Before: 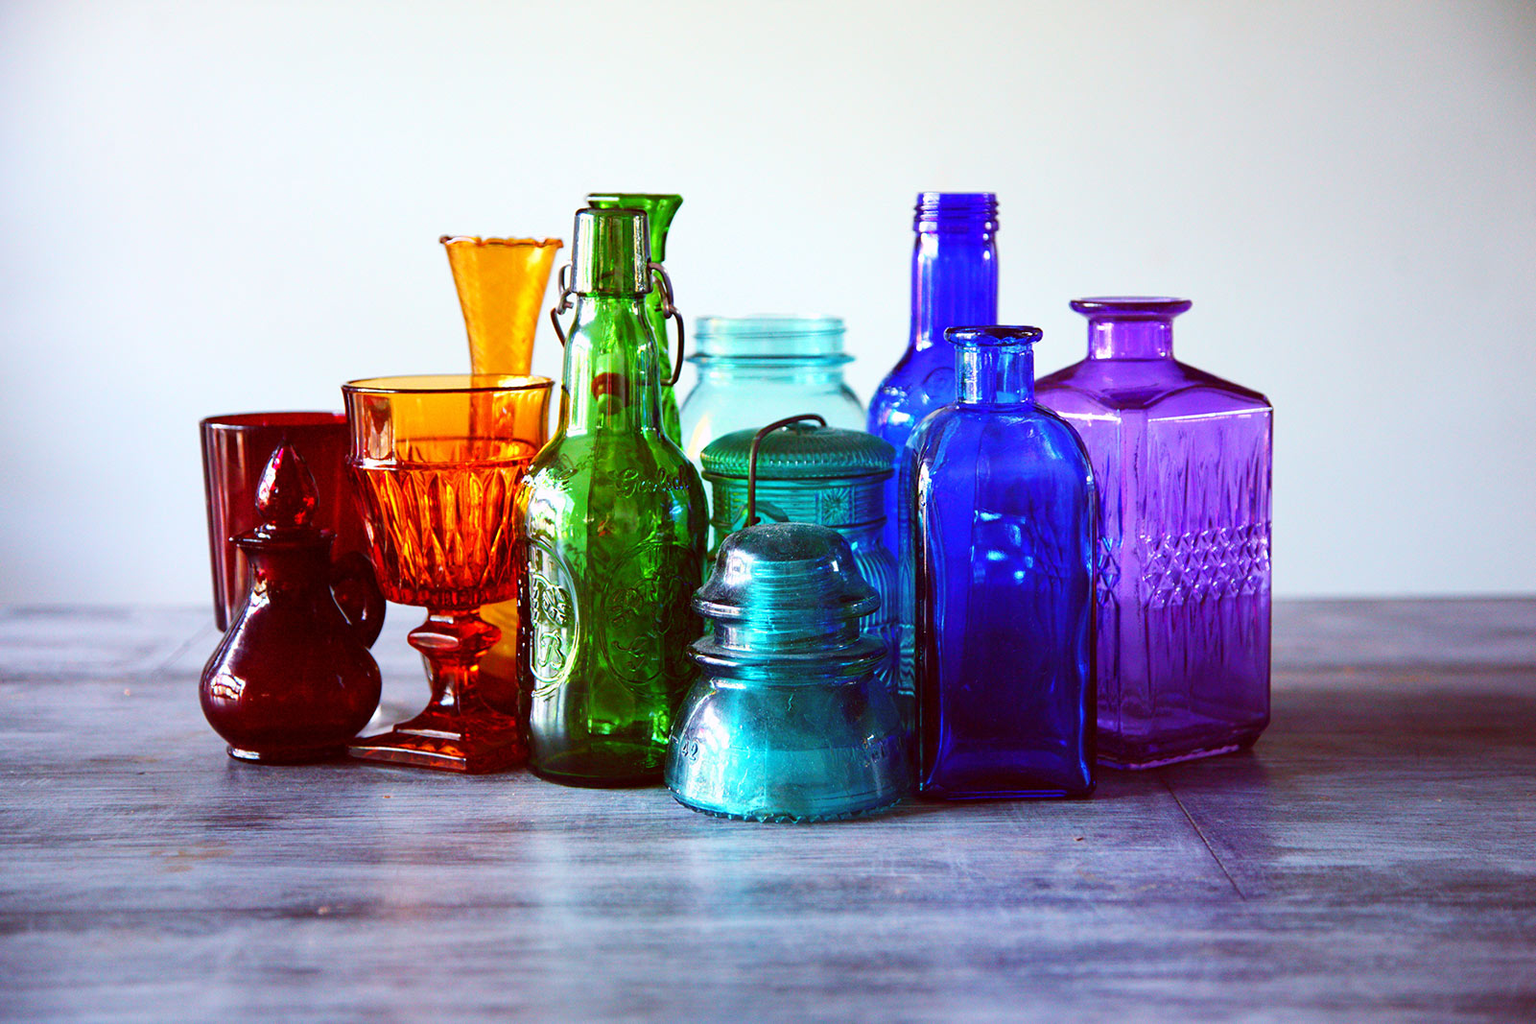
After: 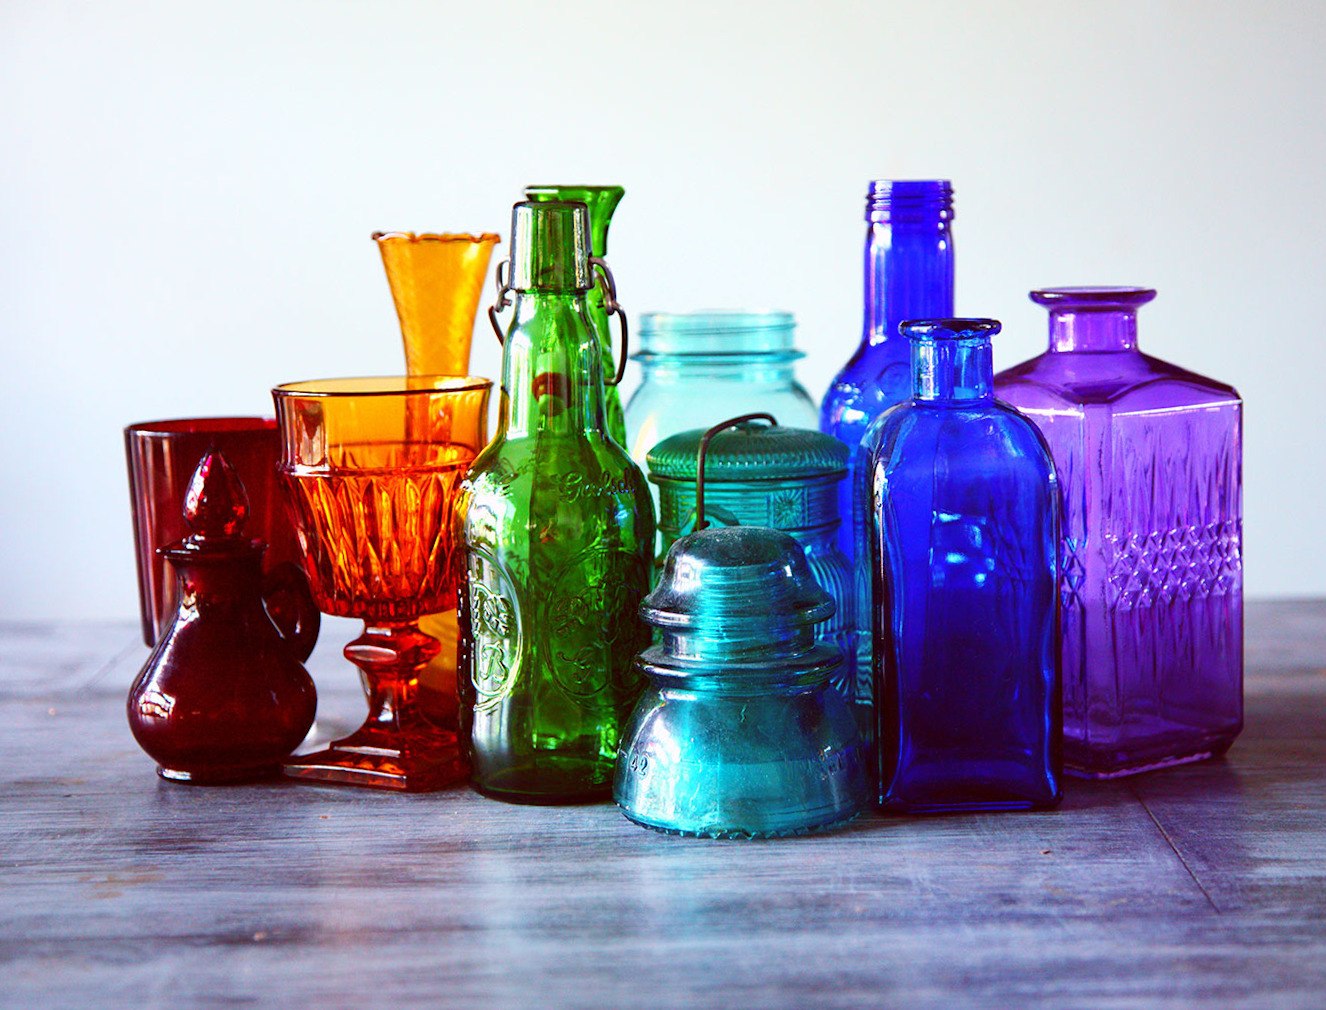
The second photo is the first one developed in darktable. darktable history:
crop and rotate: angle 0.715°, left 4.392%, top 0.862%, right 11.225%, bottom 2.688%
